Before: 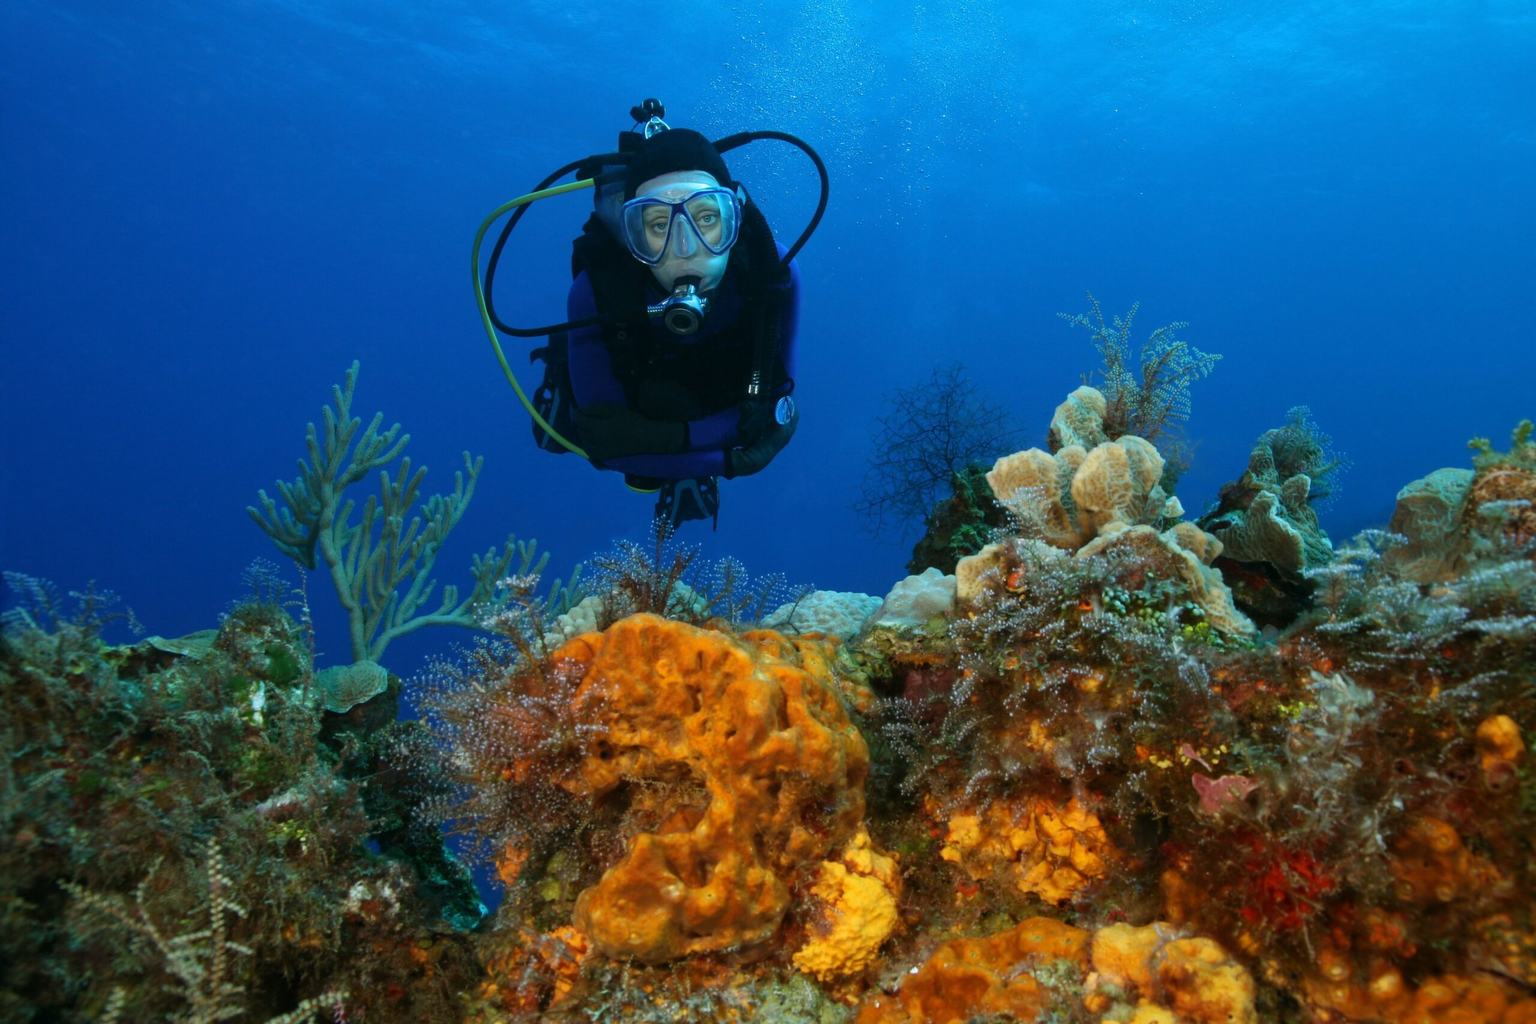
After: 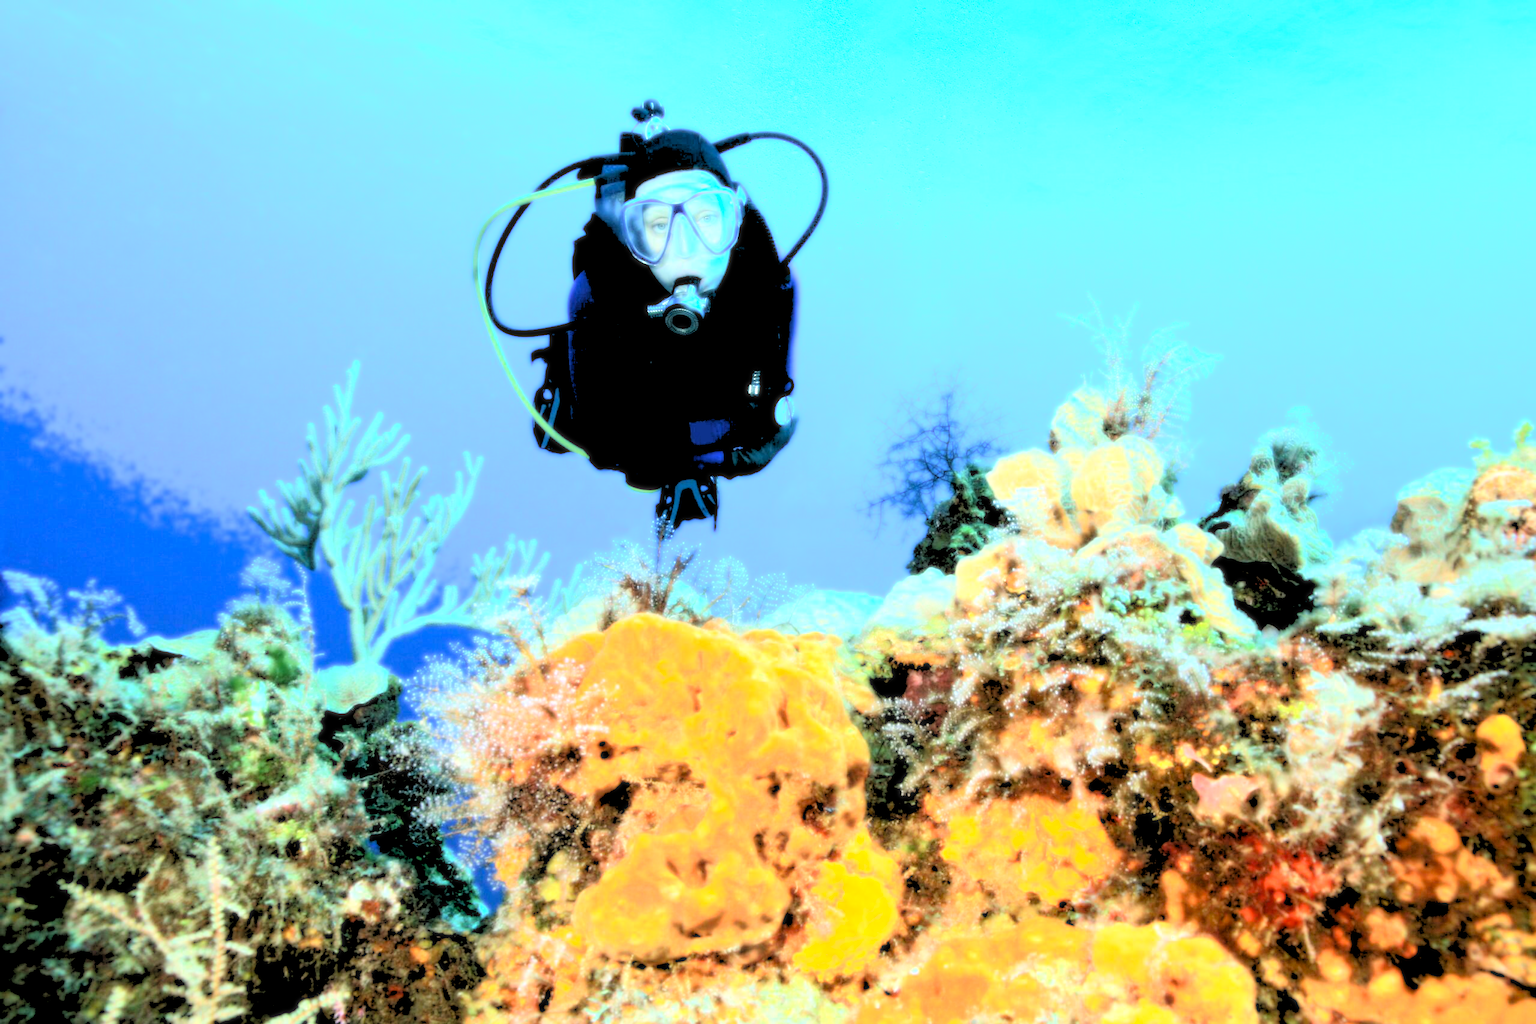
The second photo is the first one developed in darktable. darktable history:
exposure: black level correction 0.001, exposure 1.398 EV, compensate exposure bias true, compensate highlight preservation false
bloom: size 0%, threshold 54.82%, strength 8.31%
rgb levels: levels [[0.027, 0.429, 0.996], [0, 0.5, 1], [0, 0.5, 1]]
